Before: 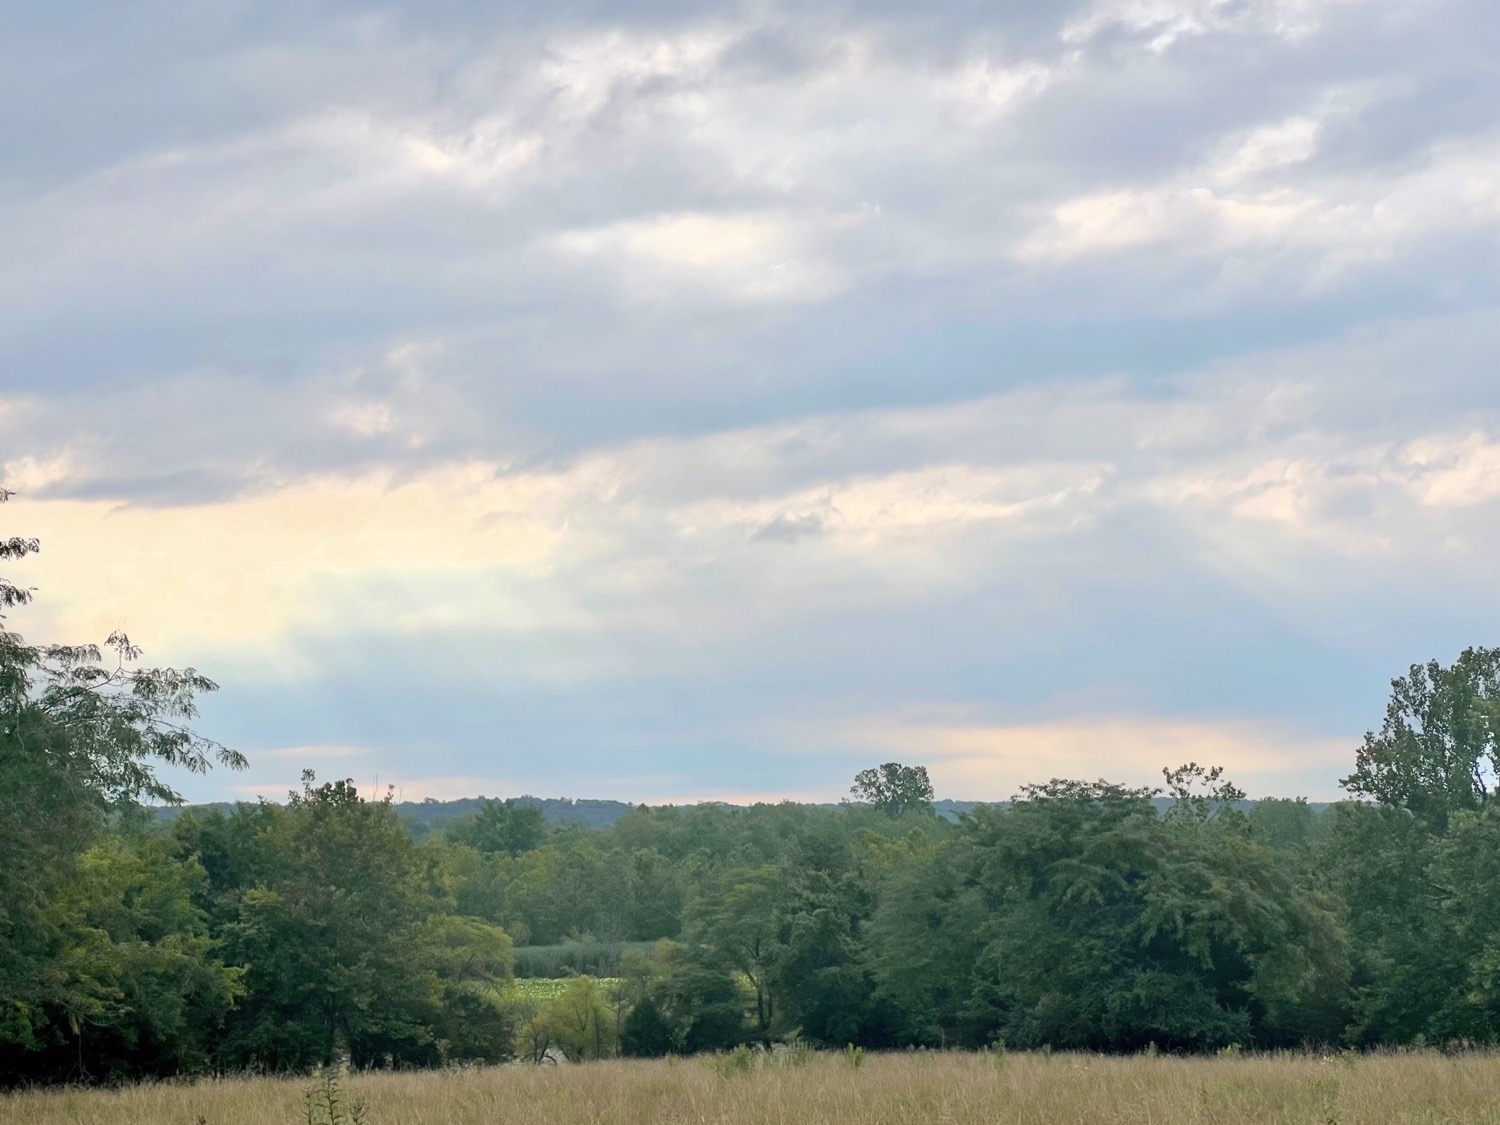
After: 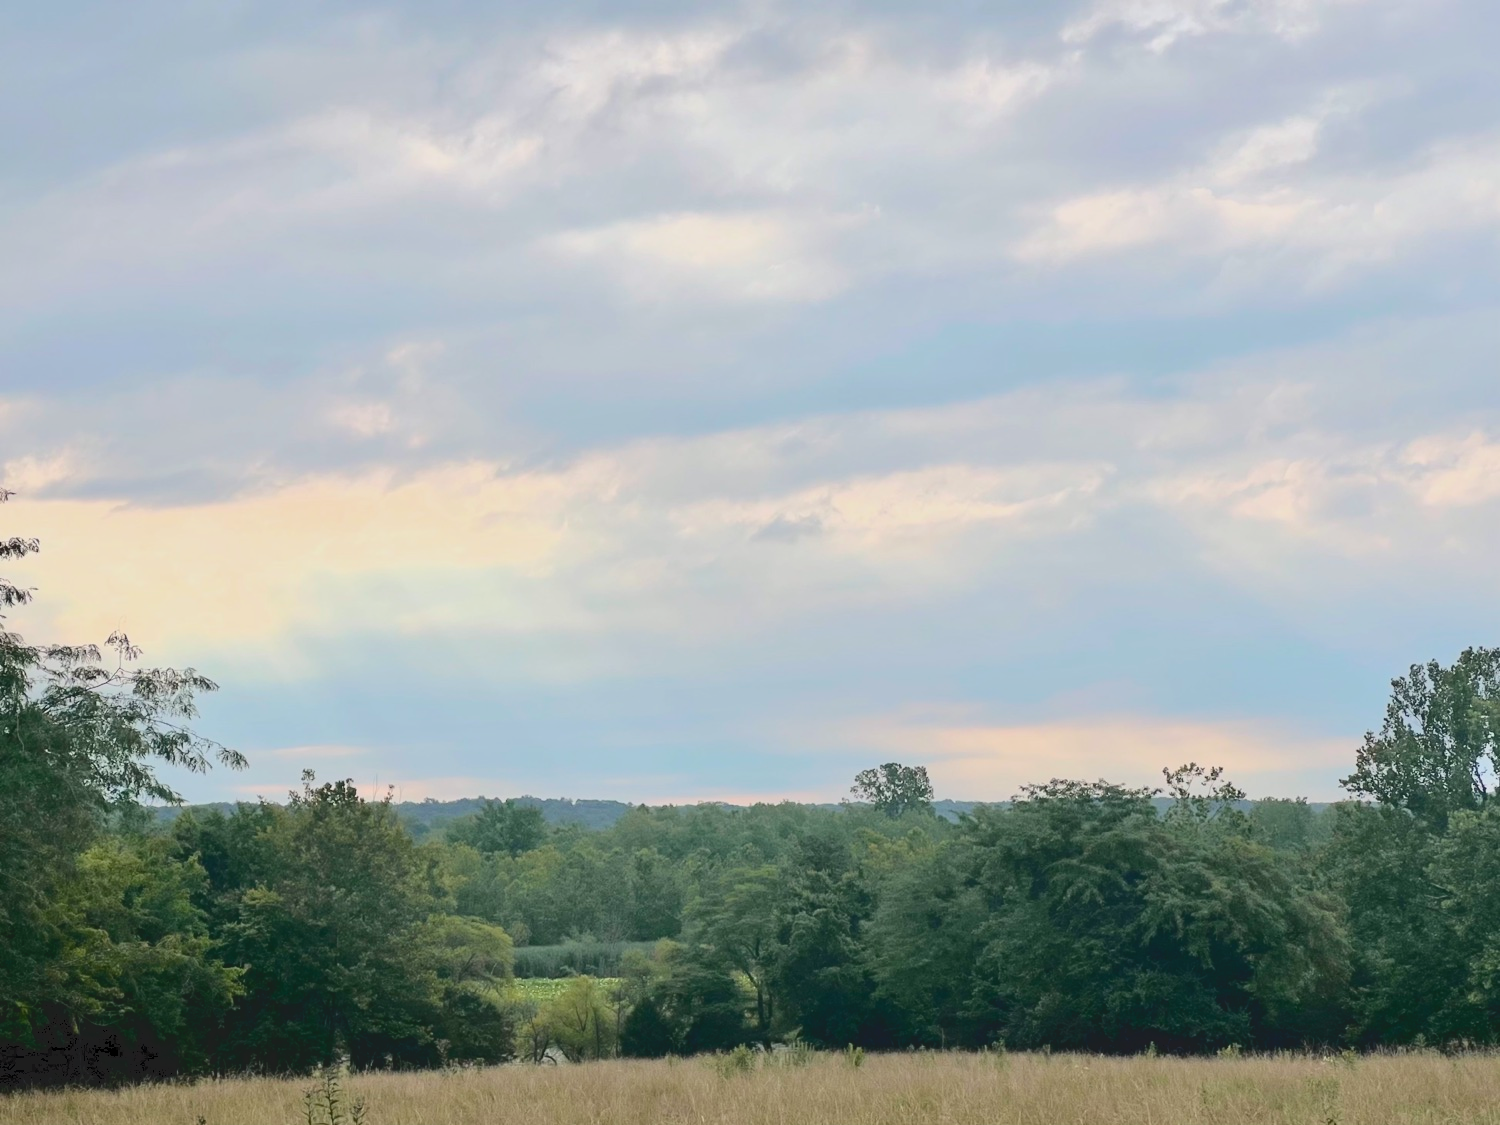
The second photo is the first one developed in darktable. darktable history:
exposure: exposure -0.45 EV, compensate exposure bias true, compensate highlight preservation false
tone curve: curves: ch0 [(0, 0) (0.003, 0.112) (0.011, 0.115) (0.025, 0.111) (0.044, 0.114) (0.069, 0.126) (0.1, 0.144) (0.136, 0.164) (0.177, 0.196) (0.224, 0.249) (0.277, 0.316) (0.335, 0.401) (0.399, 0.487) (0.468, 0.571) (0.543, 0.647) (0.623, 0.728) (0.709, 0.795) (0.801, 0.866) (0.898, 0.933) (1, 1)], color space Lab, independent channels, preserve colors none
